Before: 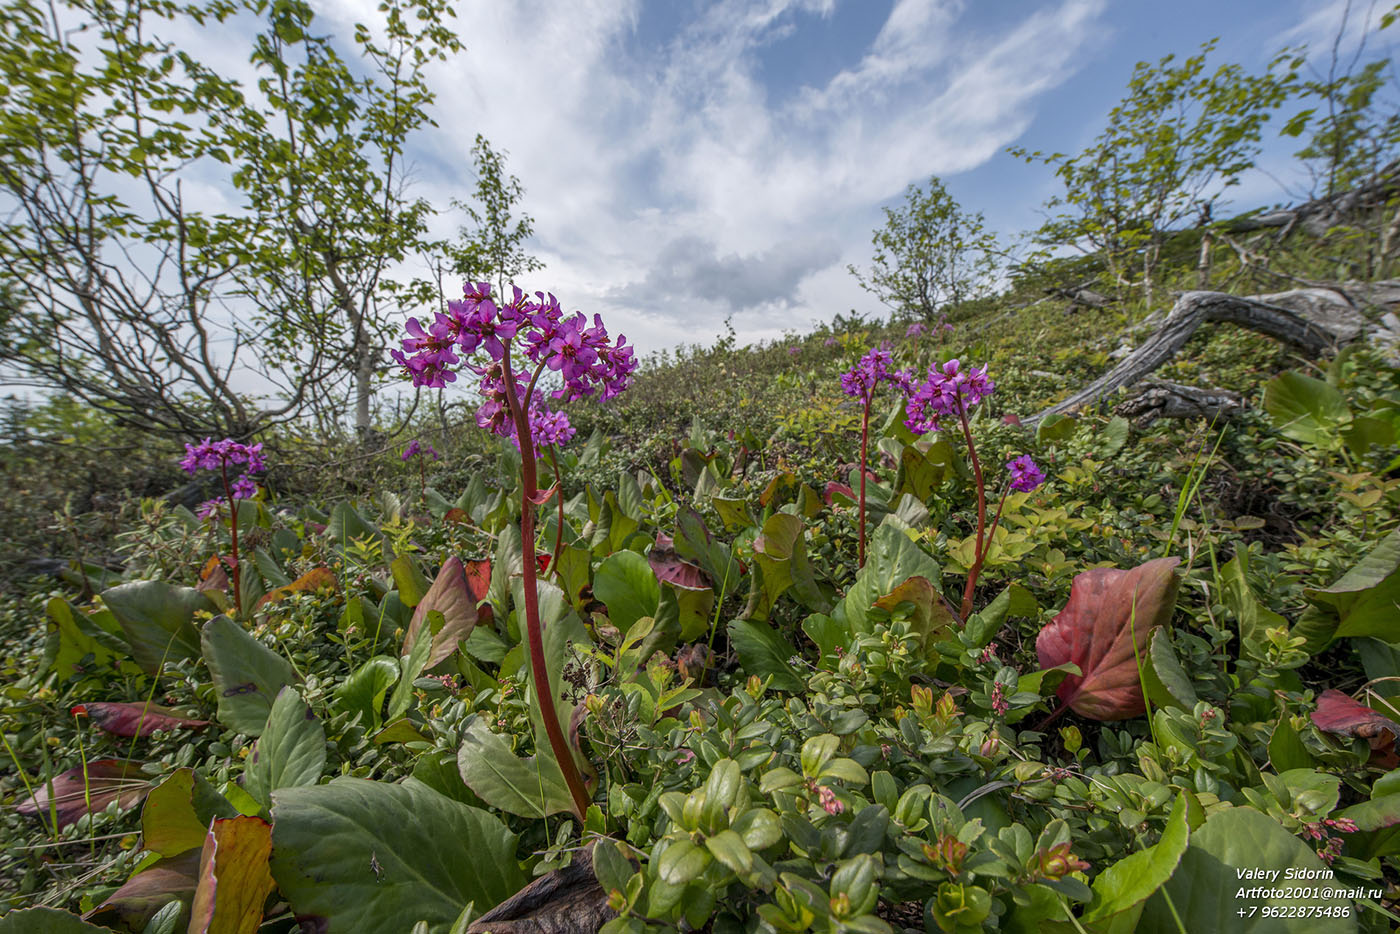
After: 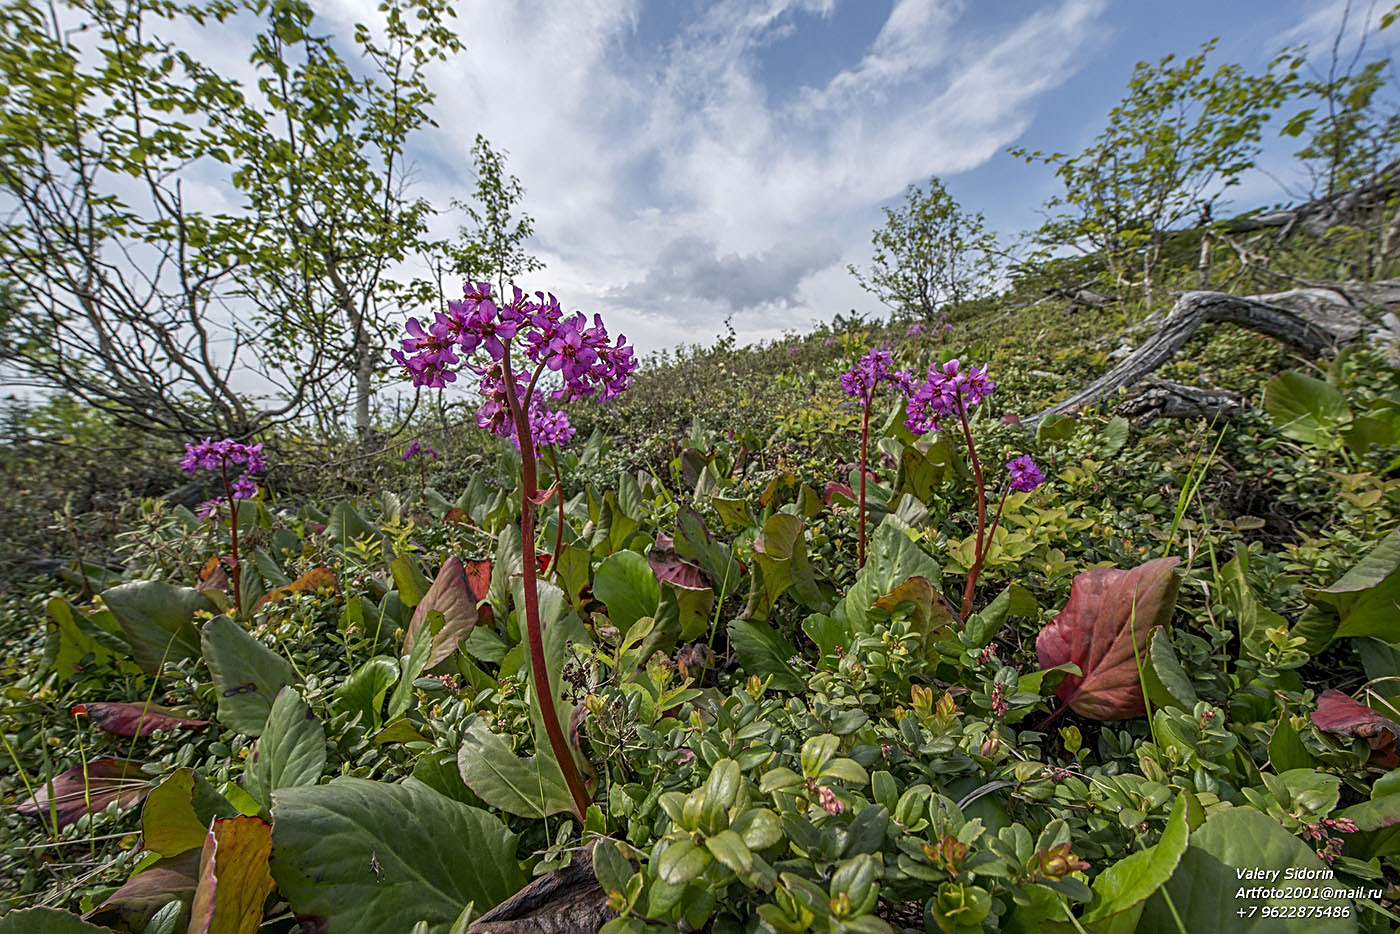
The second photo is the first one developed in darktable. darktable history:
sharpen: radius 2.778
